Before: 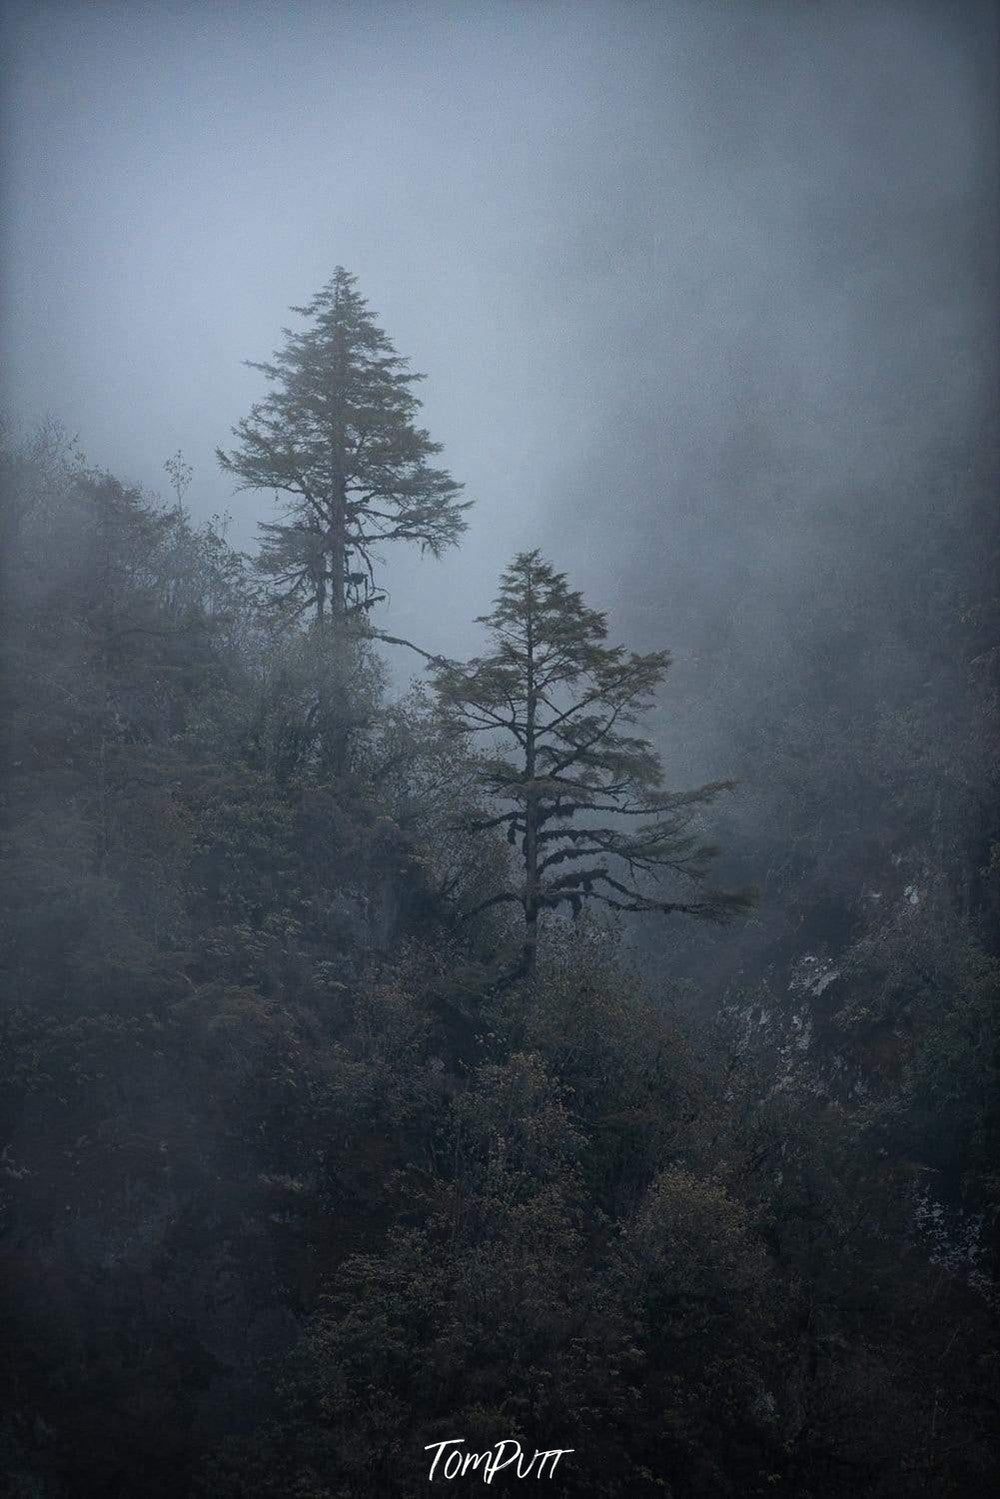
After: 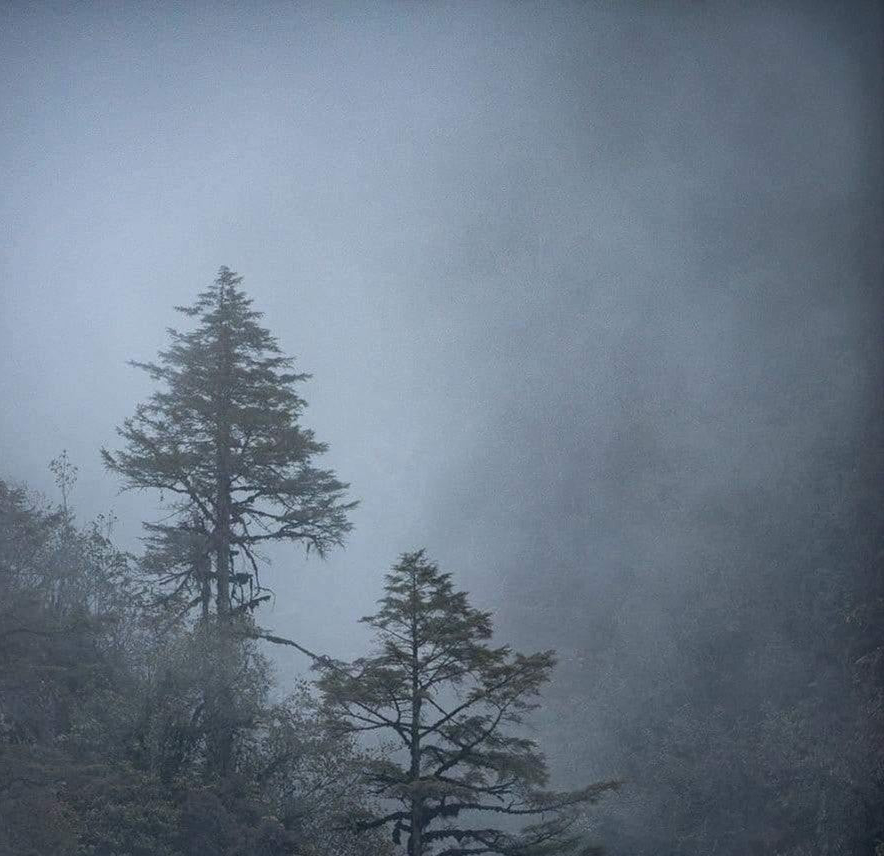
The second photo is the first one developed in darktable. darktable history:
crop and rotate: left 11.551%, bottom 42.847%
local contrast: detail 113%
